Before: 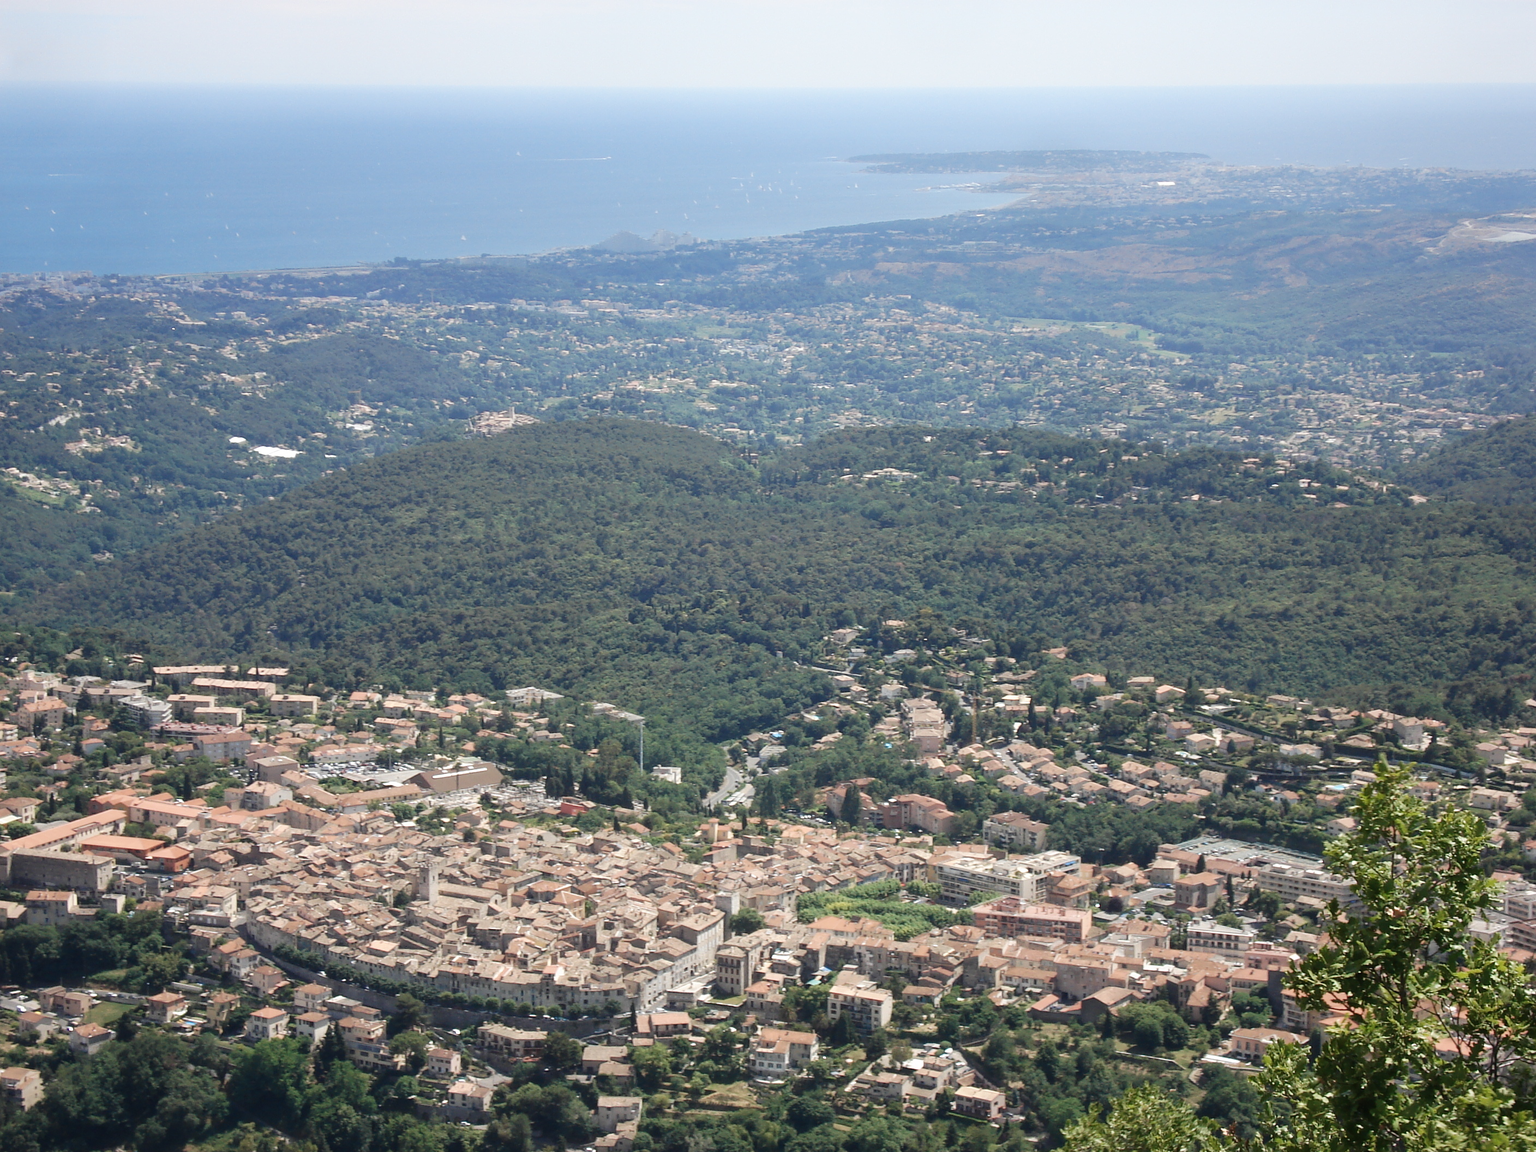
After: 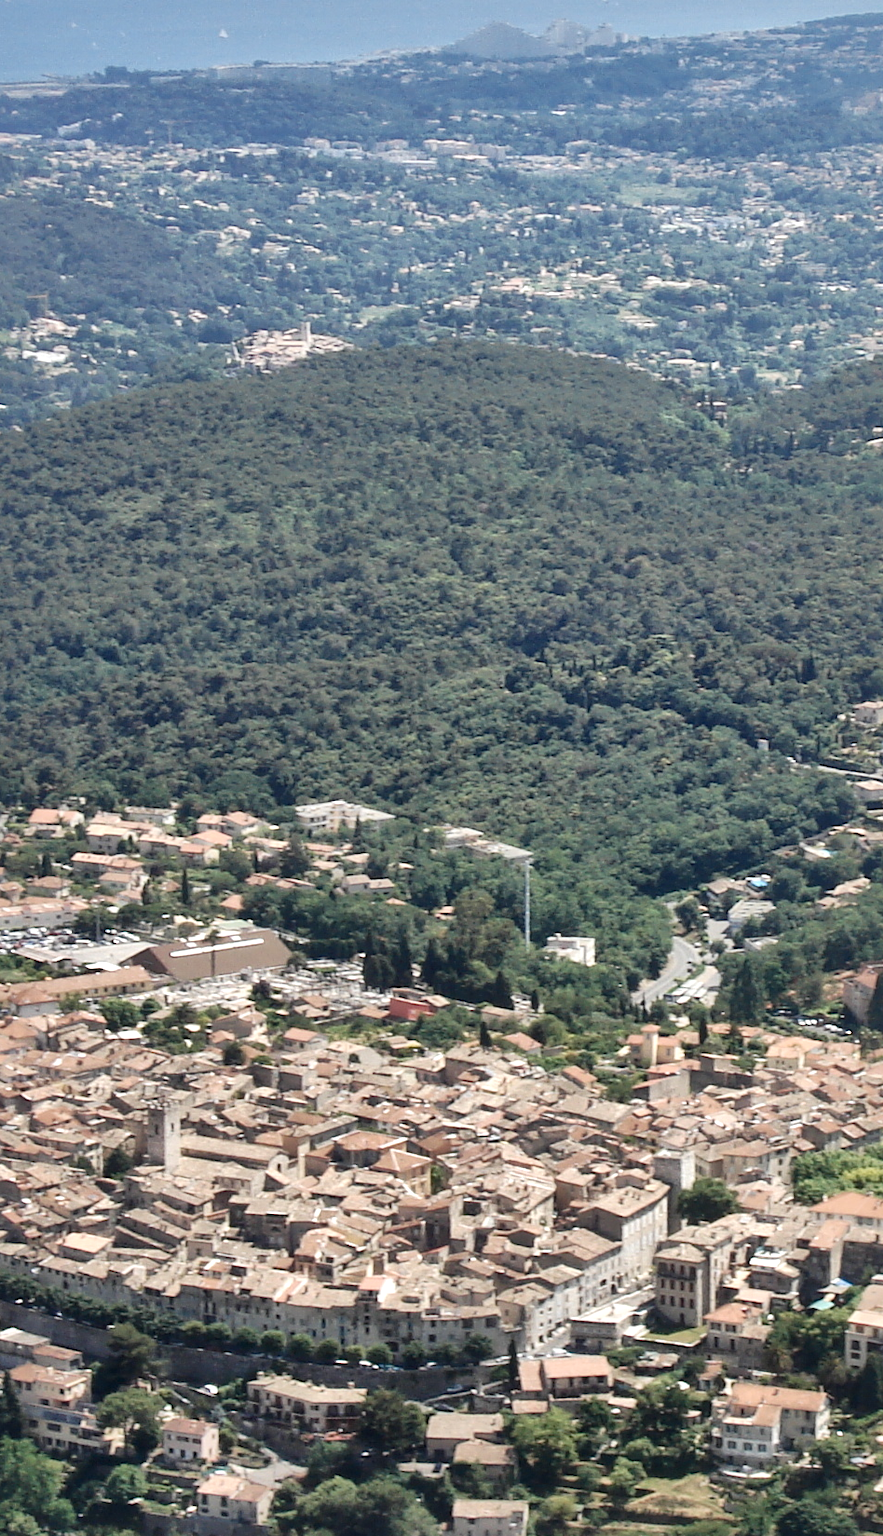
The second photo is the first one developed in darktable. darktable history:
local contrast: mode bilateral grid, contrast 26, coarseness 60, detail 151%, midtone range 0.2
shadows and highlights: shadows 58.35, soften with gaussian
crop and rotate: left 21.689%, top 18.944%, right 44.632%, bottom 2.97%
